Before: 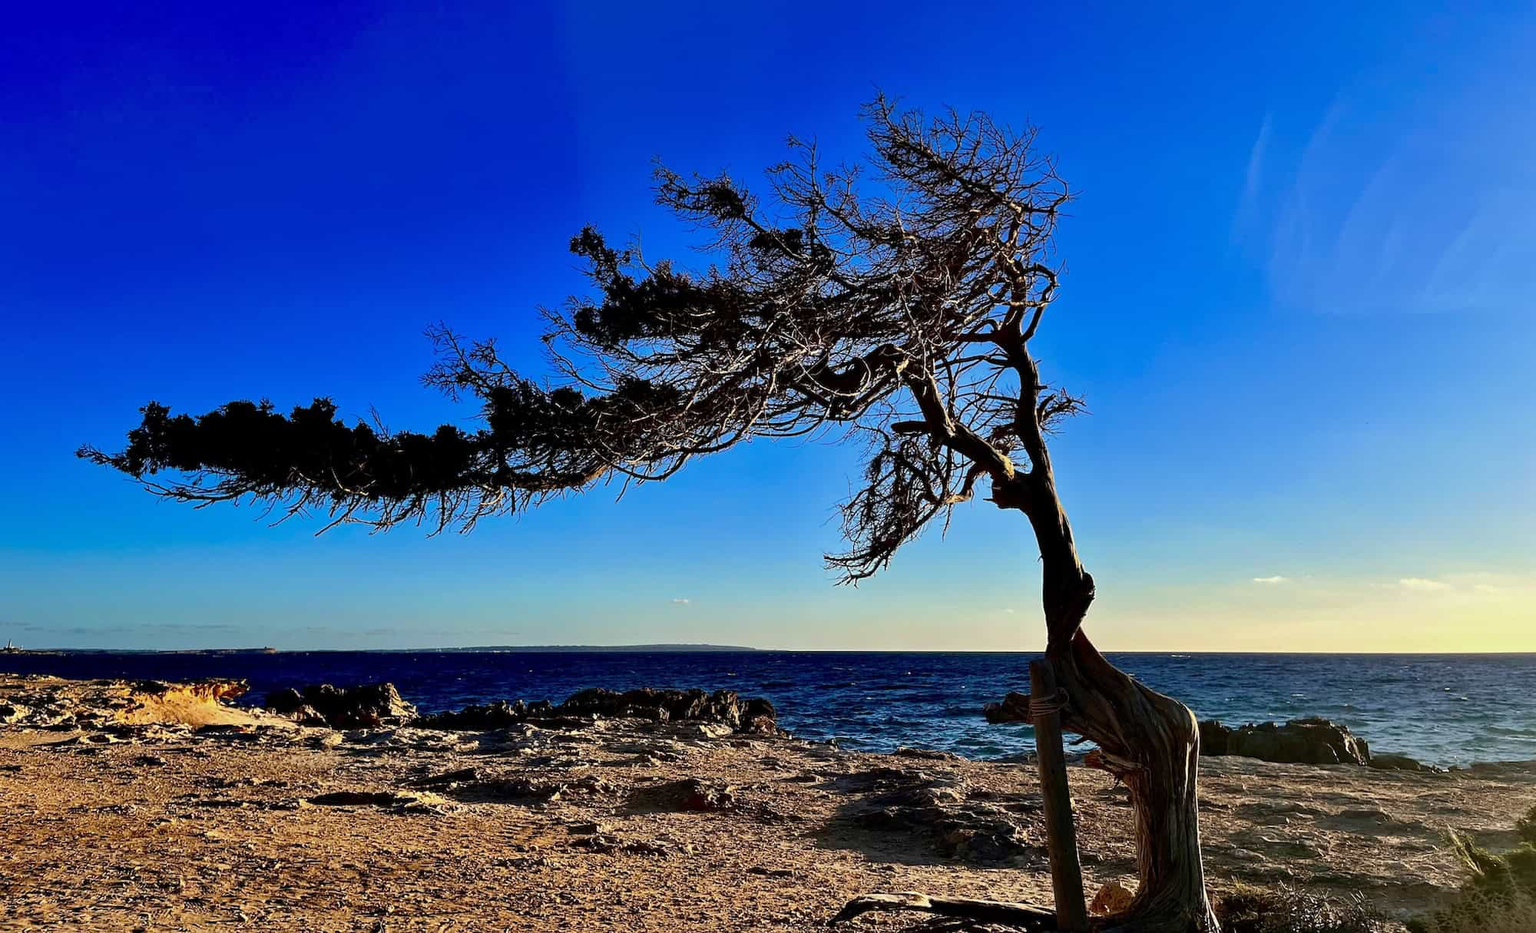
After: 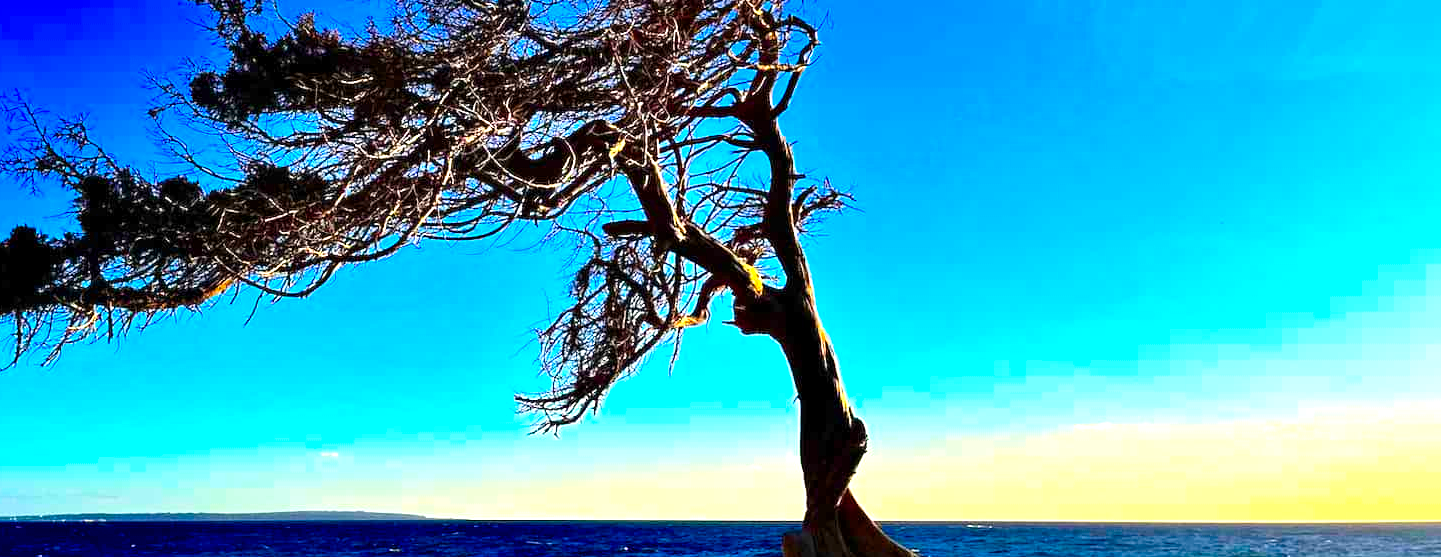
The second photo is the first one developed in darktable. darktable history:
crop and rotate: left 27.938%, top 27.046%, bottom 27.046%
color correction: highlights a* 0.816, highlights b* 2.78, saturation 1.1
exposure: exposure 1.061 EV, compensate highlight preservation false
color balance rgb: linear chroma grading › global chroma 15%, perceptual saturation grading › global saturation 30%
